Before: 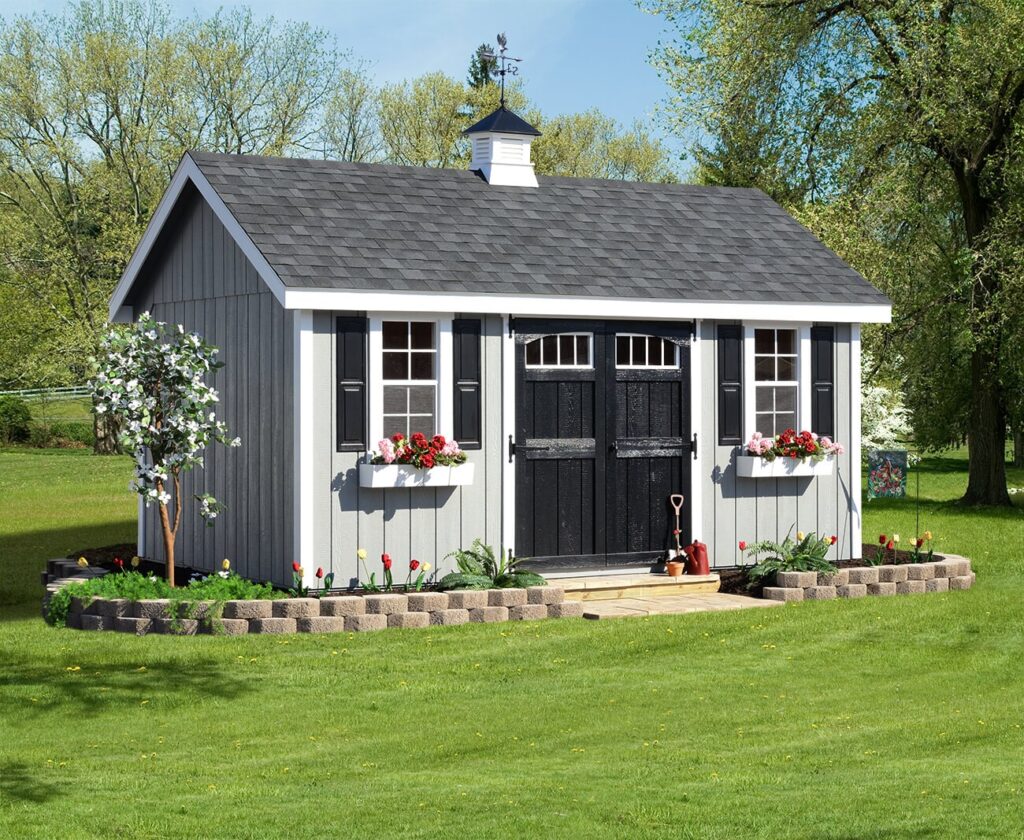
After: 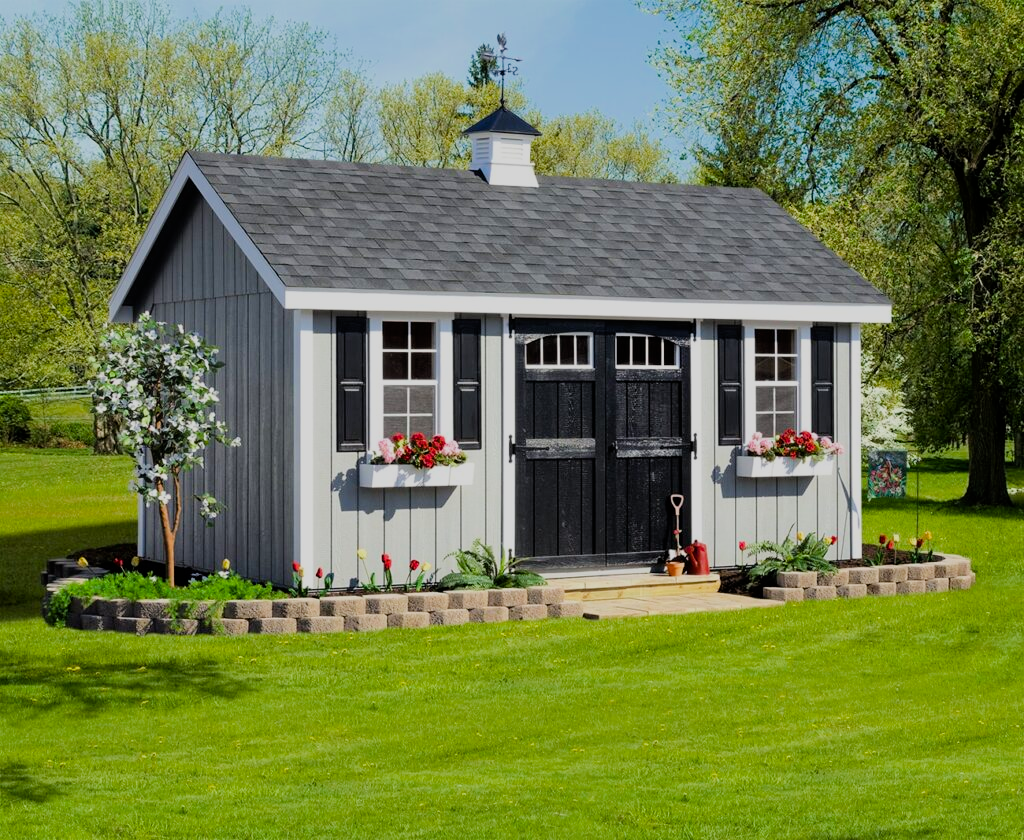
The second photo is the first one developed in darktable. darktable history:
color balance rgb: perceptual saturation grading › global saturation 20%, global vibrance 20%
filmic rgb: black relative exposure -7.65 EV, white relative exposure 4.56 EV, hardness 3.61
